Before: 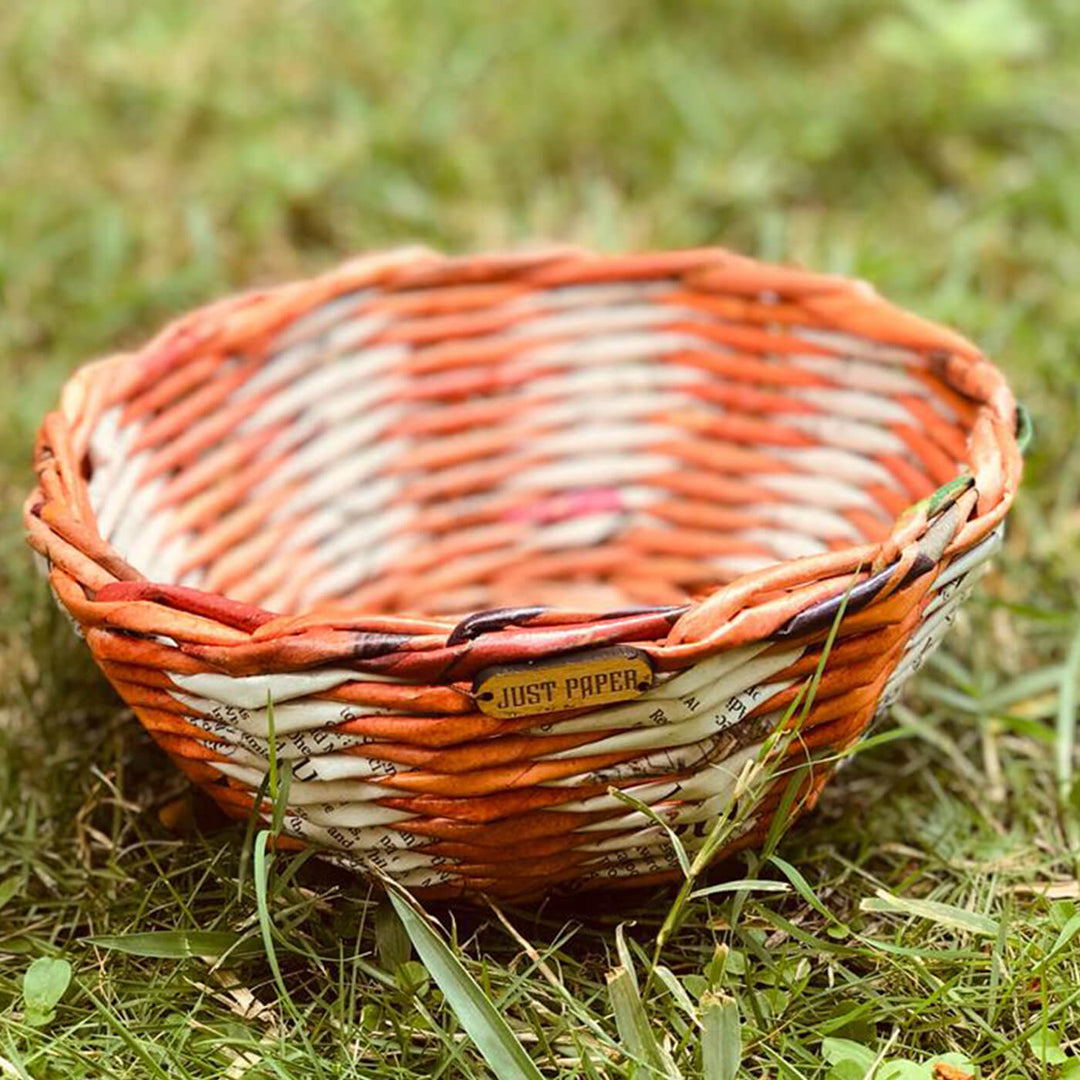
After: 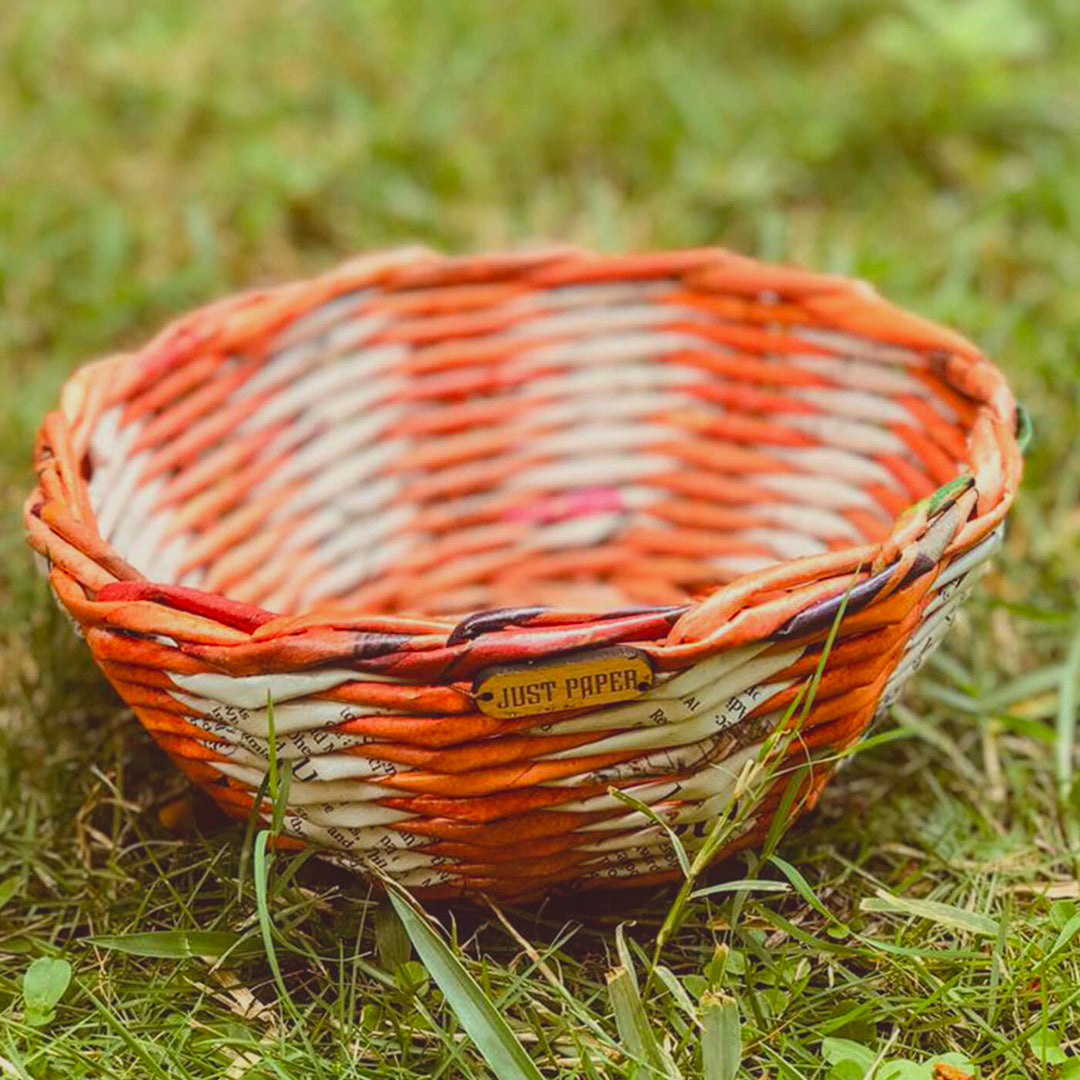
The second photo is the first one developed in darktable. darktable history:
contrast brightness saturation: contrast -0.276
color correction: highlights b* 0.018, saturation 1.15
local contrast: on, module defaults
